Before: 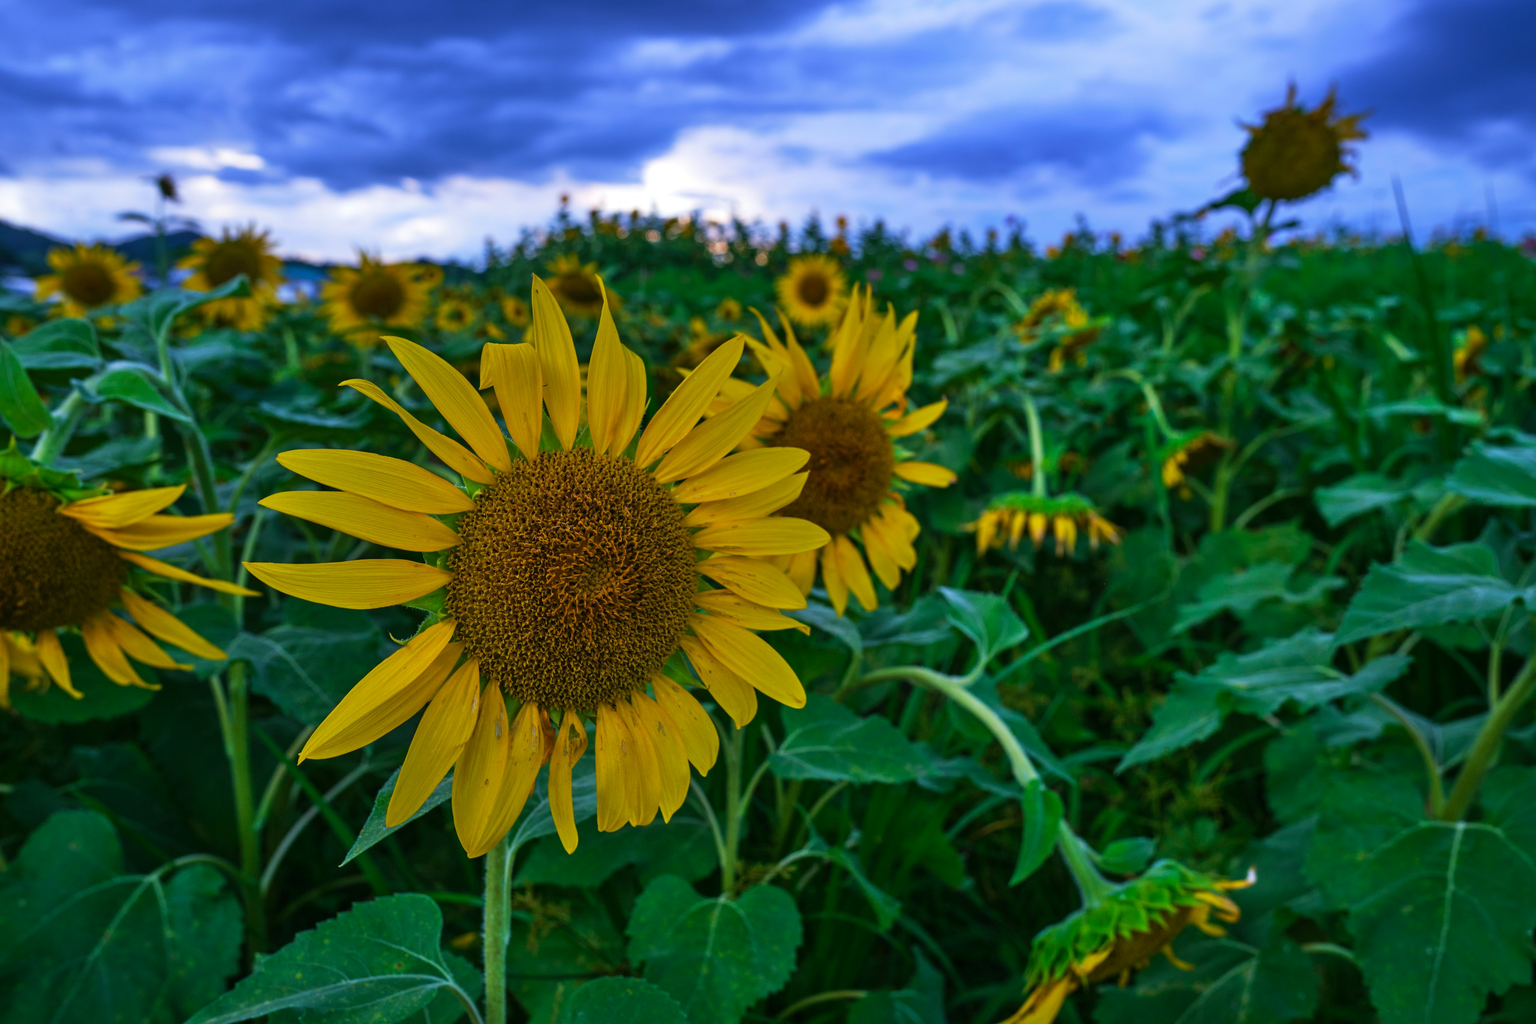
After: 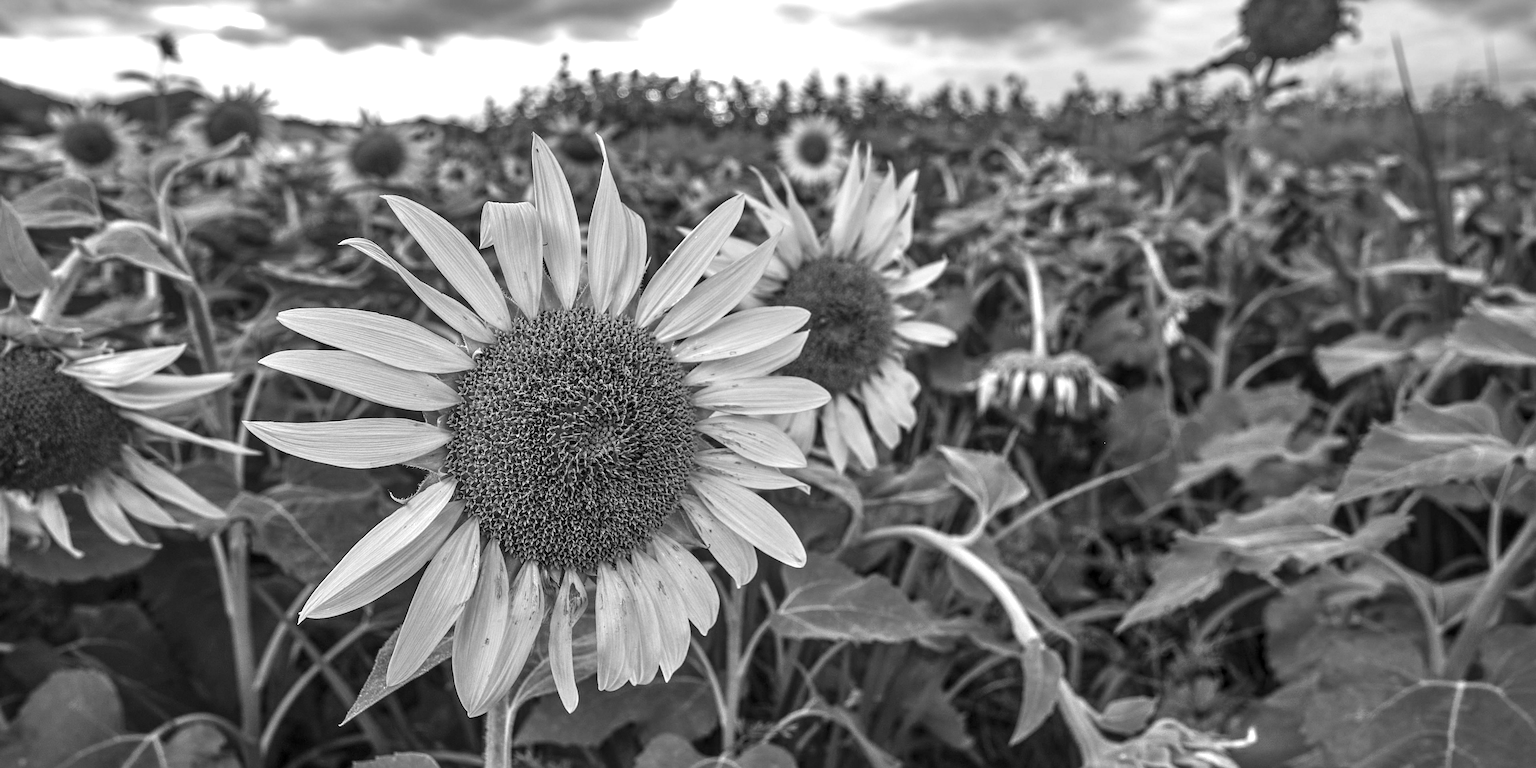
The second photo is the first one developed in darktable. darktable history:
crop: top 13.819%, bottom 11.169%
local contrast: detail 130%
exposure: black level correction 0, exposure 1.1 EV, compensate highlight preservation false
monochrome: a 32, b 64, size 2.3
sharpen: on, module defaults
